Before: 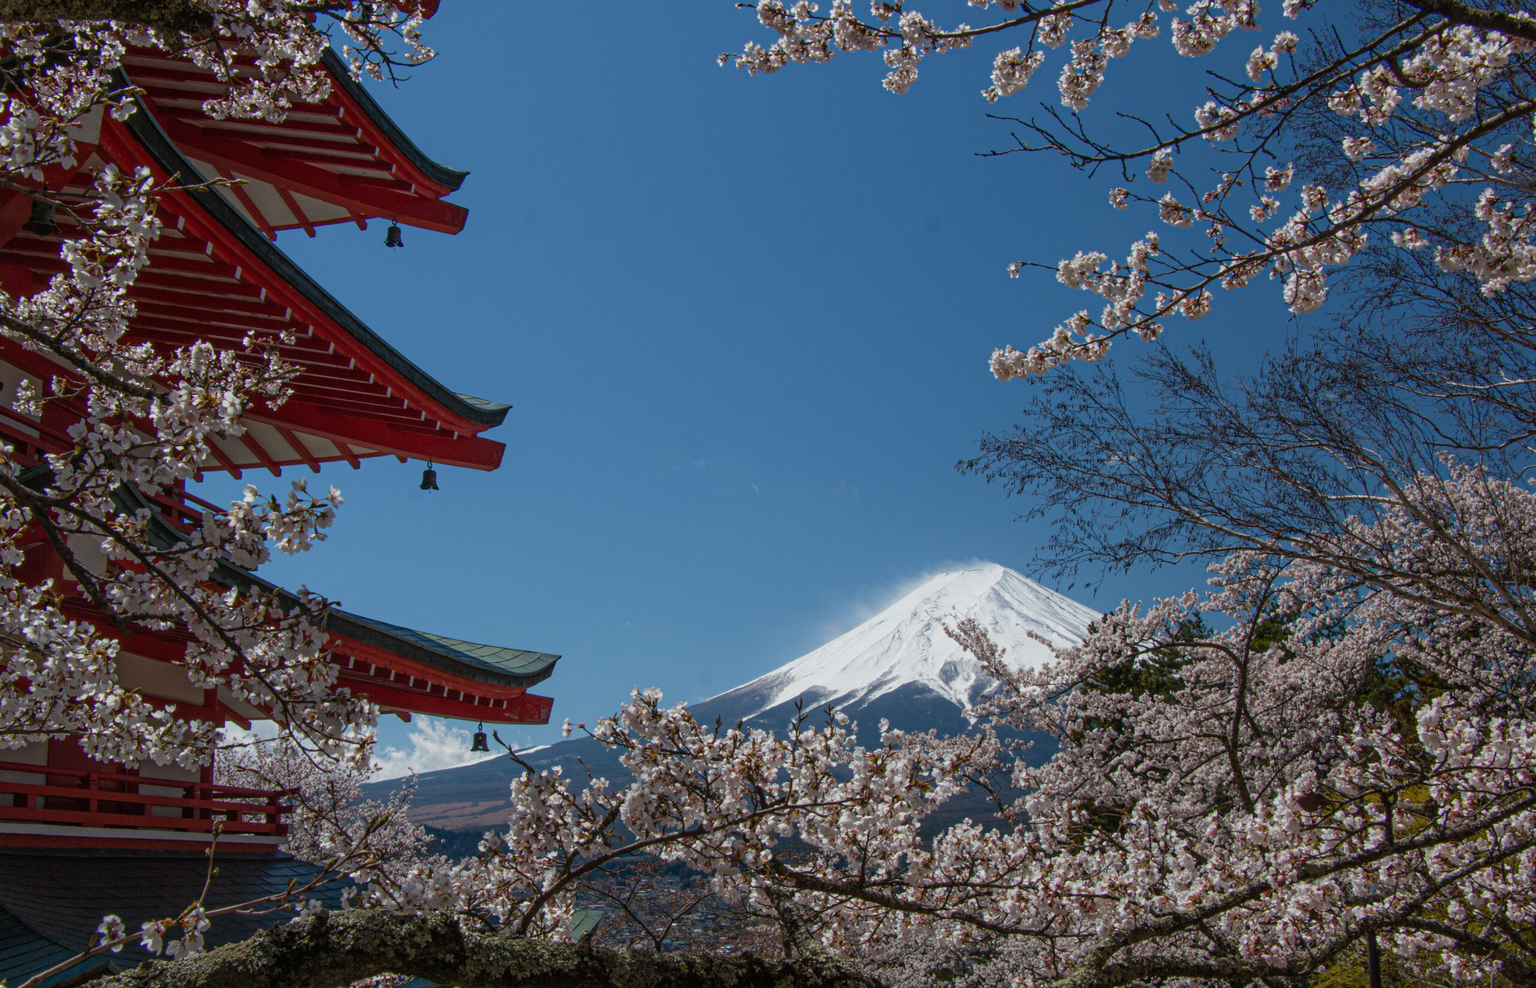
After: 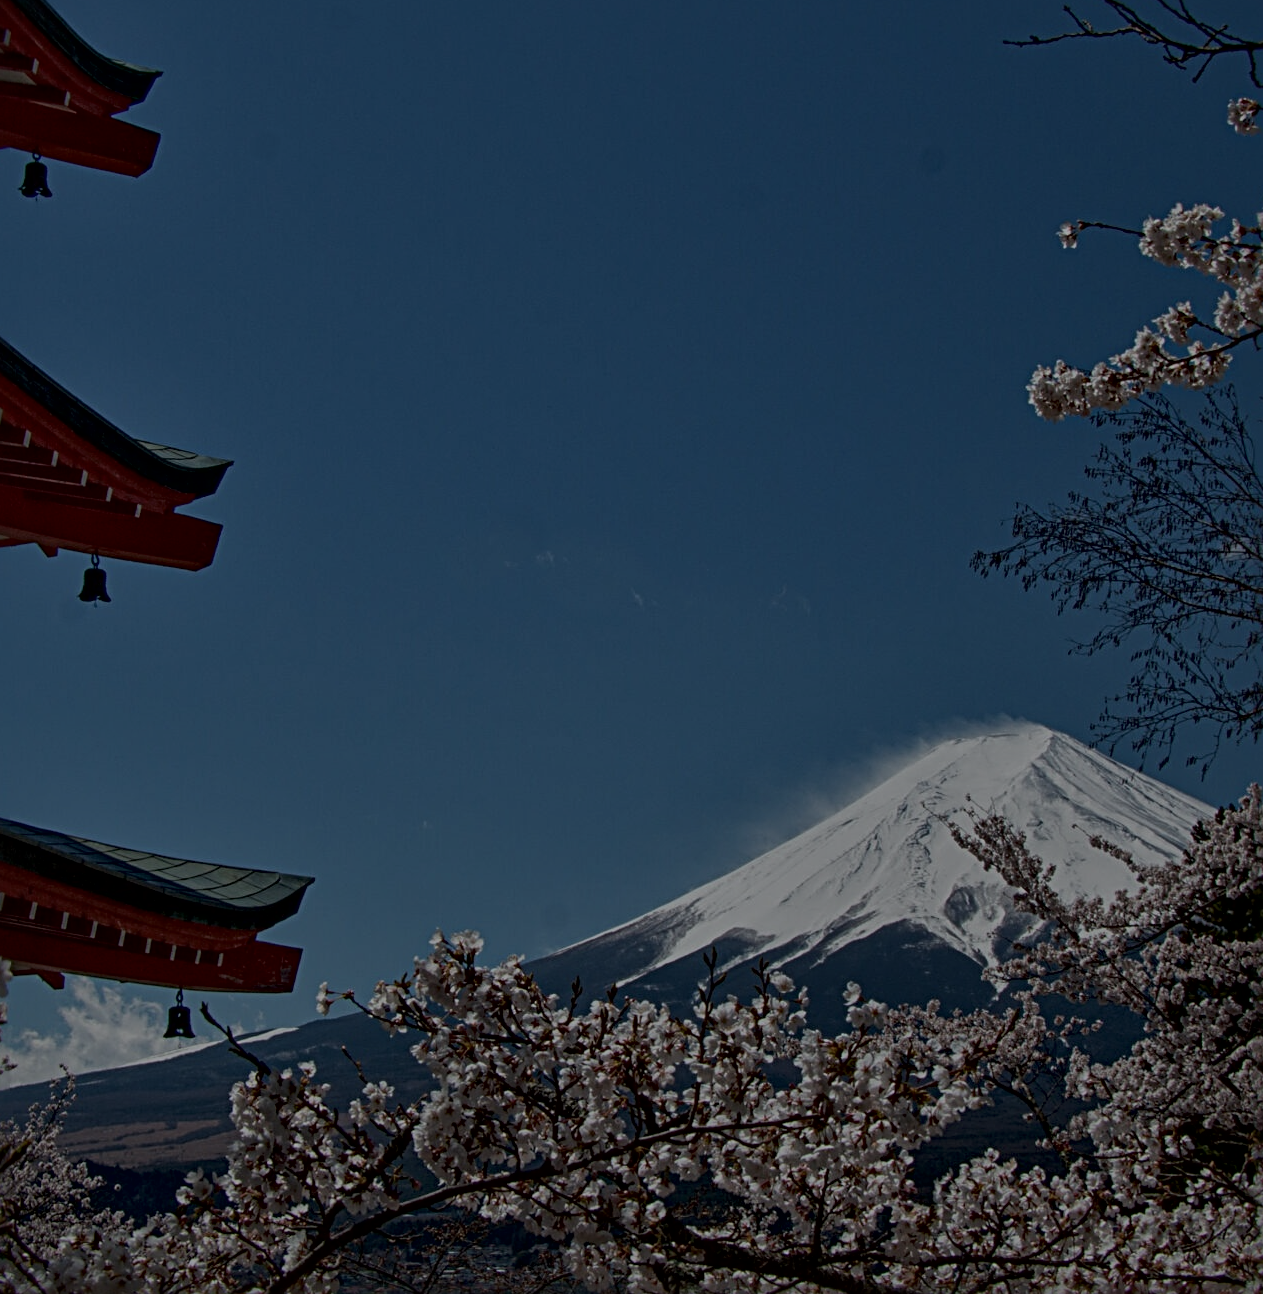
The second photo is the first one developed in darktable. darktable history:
crop and rotate: angle 0.014°, left 24.258%, top 13.057%, right 26.37%, bottom 8.339%
exposure: exposure -2.033 EV, compensate exposure bias true, compensate highlight preservation false
local contrast: mode bilateral grid, contrast 49, coarseness 50, detail 150%, midtone range 0.2
sharpen: radius 3.996
